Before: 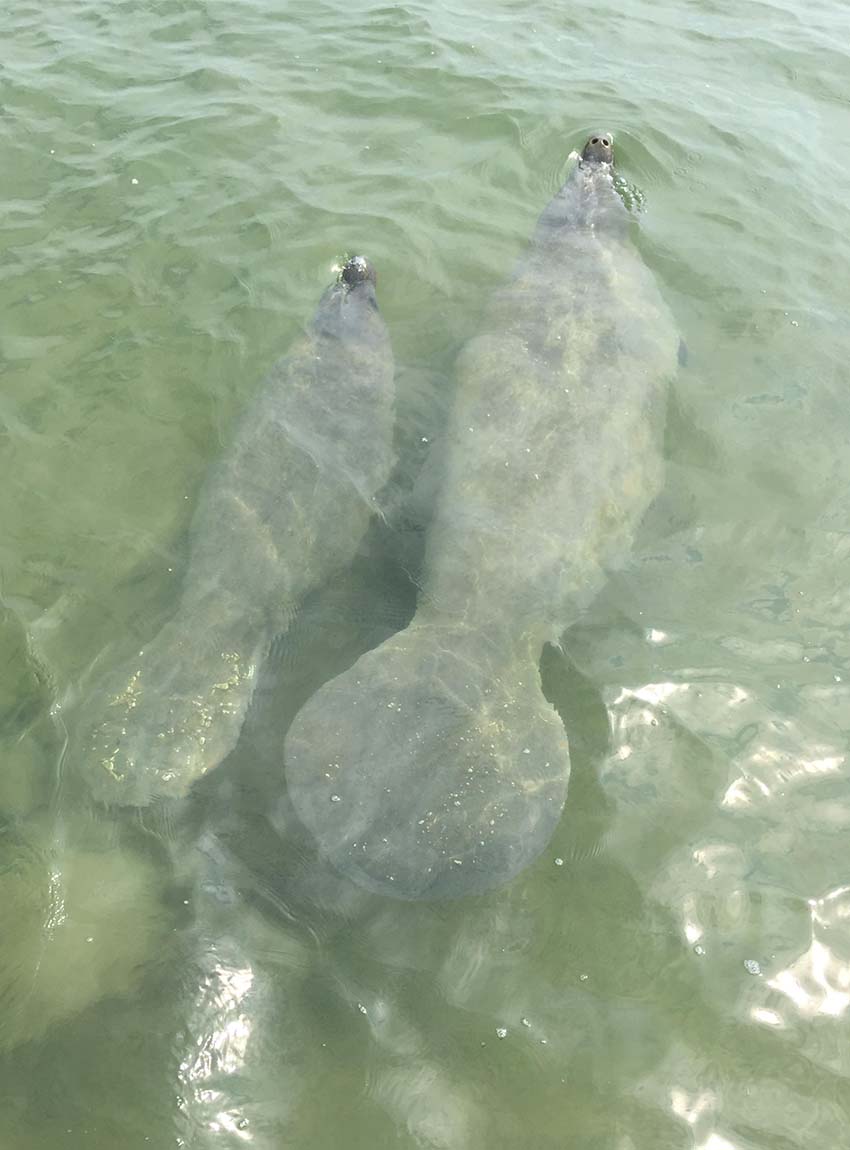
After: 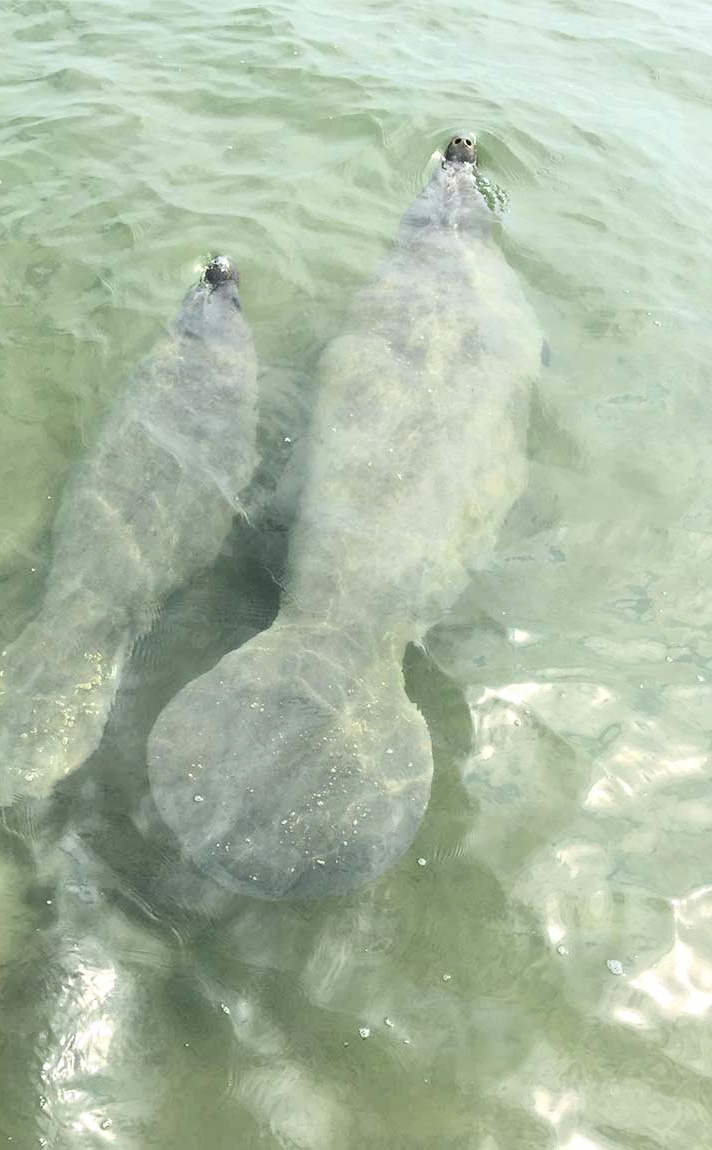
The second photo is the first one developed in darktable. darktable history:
contrast brightness saturation: contrast 0.28
crop: left 16.145%
